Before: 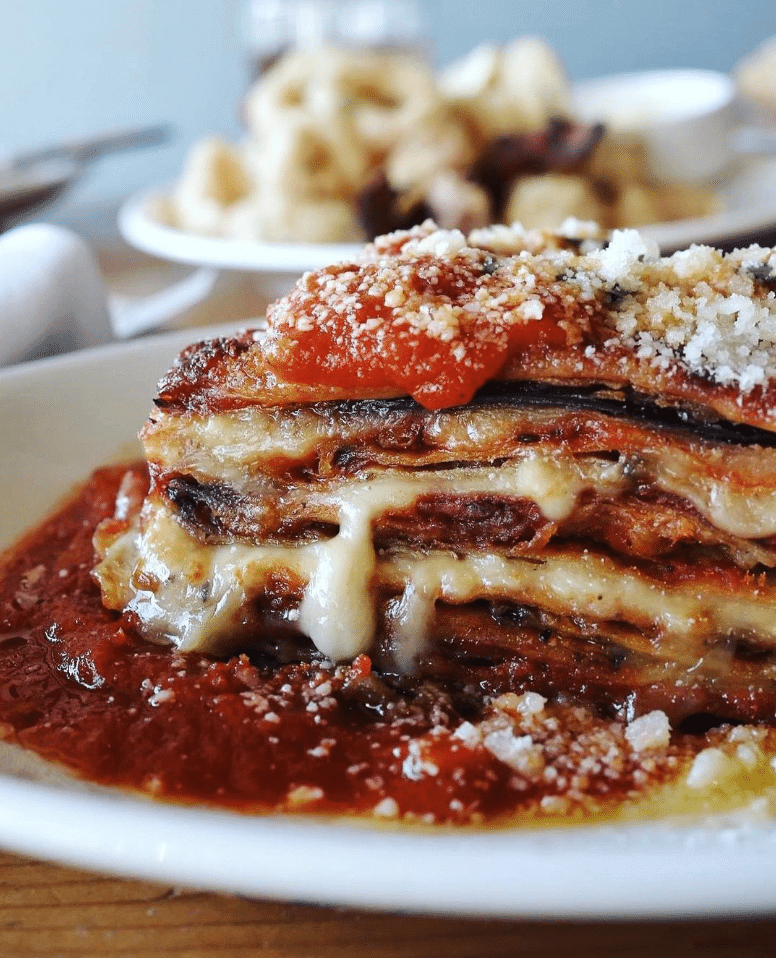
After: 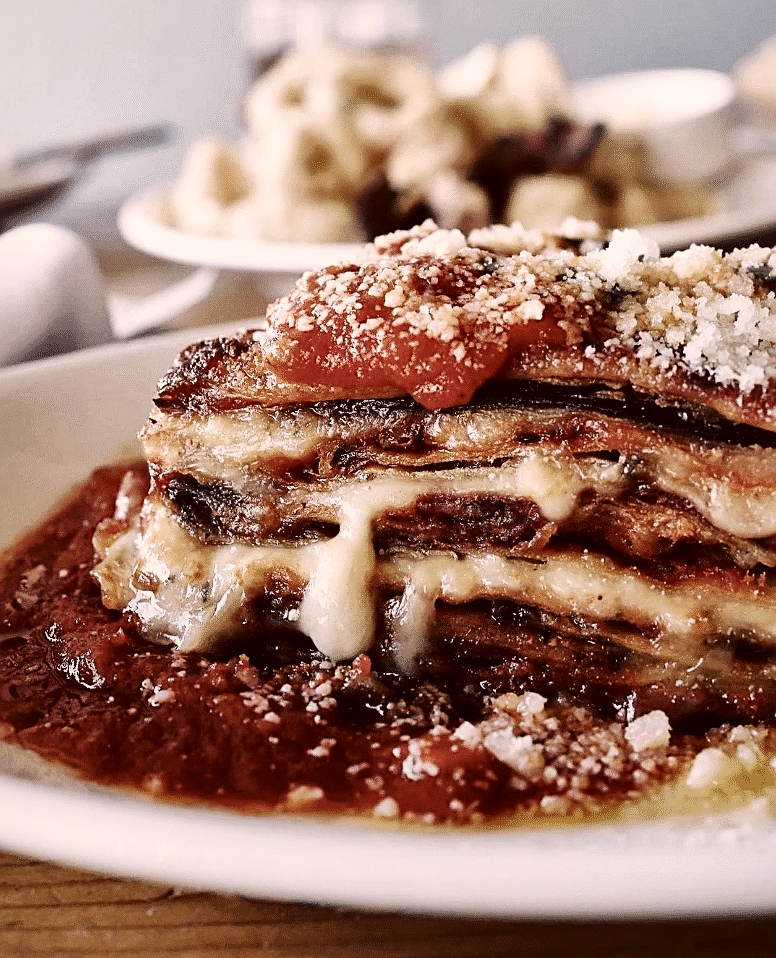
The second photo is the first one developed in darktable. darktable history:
local contrast: mode bilateral grid, contrast 20, coarseness 49, detail 171%, midtone range 0.2
color correction: highlights a* 10.17, highlights b* 9.68, shadows a* 8.84, shadows b* 8.31, saturation 0.78
tone curve: curves: ch0 [(0, 0) (0.003, 0.036) (0.011, 0.04) (0.025, 0.042) (0.044, 0.052) (0.069, 0.066) (0.1, 0.085) (0.136, 0.106) (0.177, 0.144) (0.224, 0.188) (0.277, 0.241) (0.335, 0.307) (0.399, 0.382) (0.468, 0.466) (0.543, 0.56) (0.623, 0.672) (0.709, 0.772) (0.801, 0.876) (0.898, 0.949) (1, 1)], color space Lab, independent channels, preserve colors none
sharpen: on, module defaults
filmic rgb: black relative exposure -8 EV, white relative exposure 3.98 EV, hardness 4.13, contrast 0.983, color science v4 (2020), iterations of high-quality reconstruction 0
